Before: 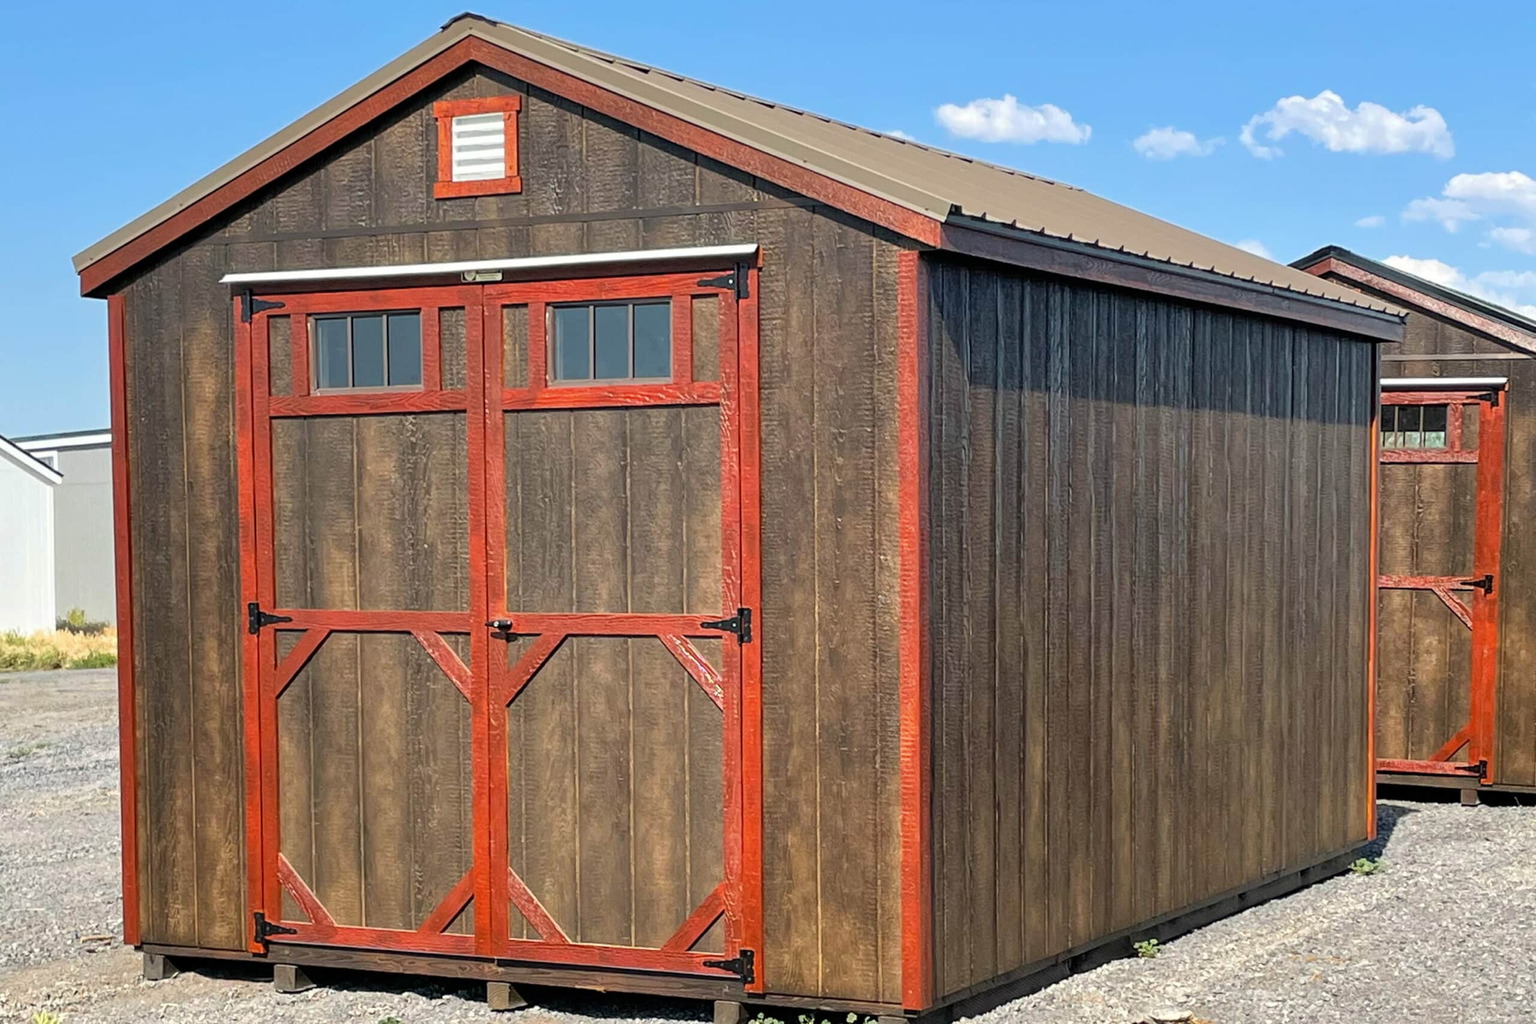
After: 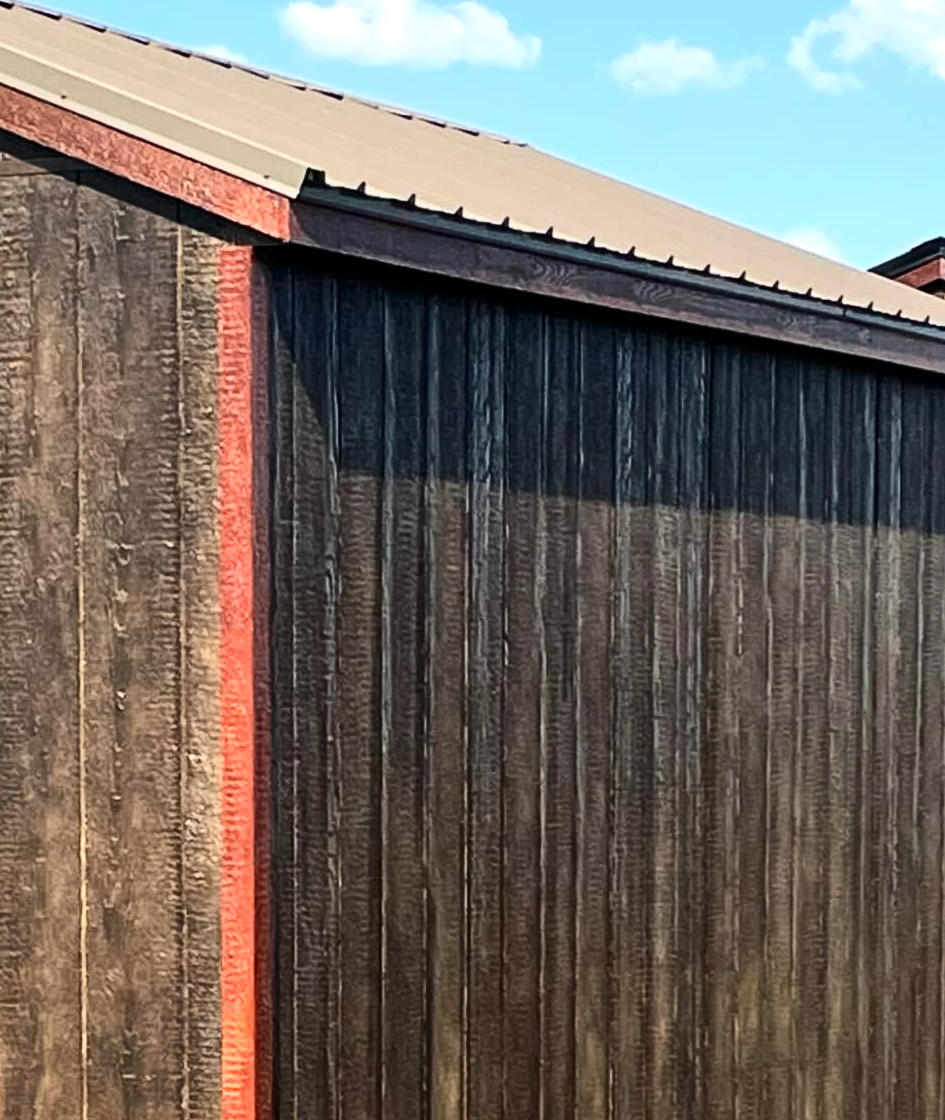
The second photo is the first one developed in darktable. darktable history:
contrast brightness saturation: contrast 0.28
white balance: emerald 1
crop and rotate: left 49.936%, top 10.094%, right 13.136%, bottom 24.256%
tone equalizer: -8 EV -0.417 EV, -7 EV -0.389 EV, -6 EV -0.333 EV, -5 EV -0.222 EV, -3 EV 0.222 EV, -2 EV 0.333 EV, -1 EV 0.389 EV, +0 EV 0.417 EV, edges refinement/feathering 500, mask exposure compensation -1.57 EV, preserve details no
